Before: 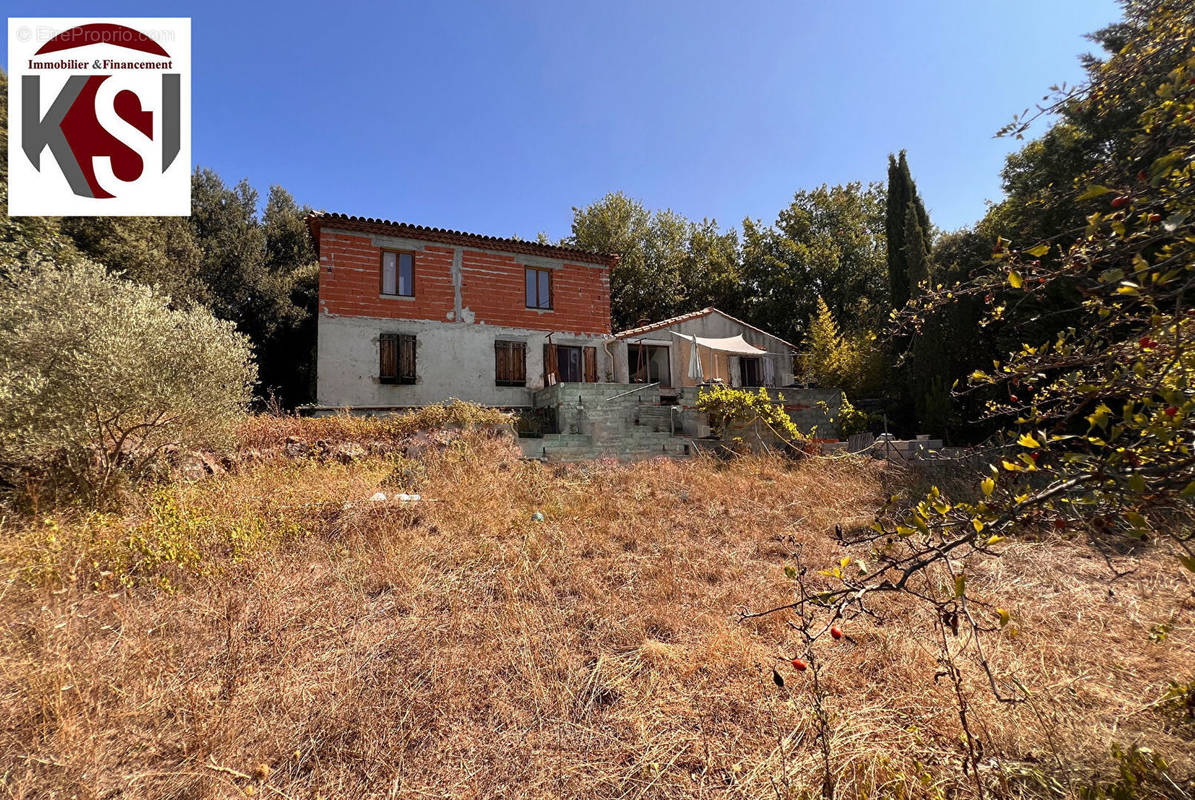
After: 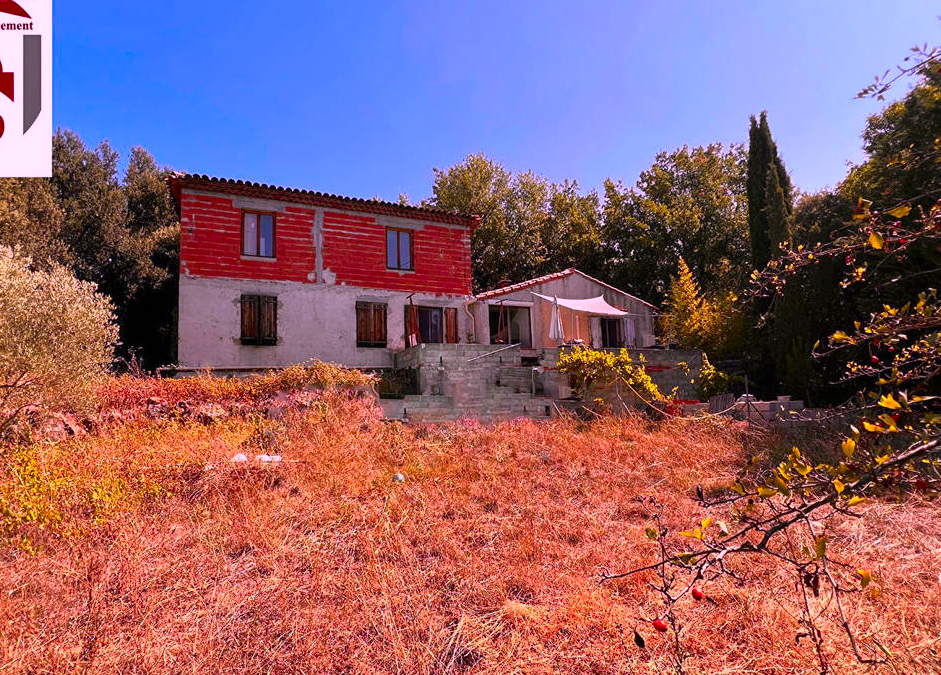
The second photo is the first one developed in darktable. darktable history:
color correction: highlights a* 18.89, highlights b* -11.18, saturation 1.65
crop: left 11.634%, top 4.996%, right 9.567%, bottom 10.532%
